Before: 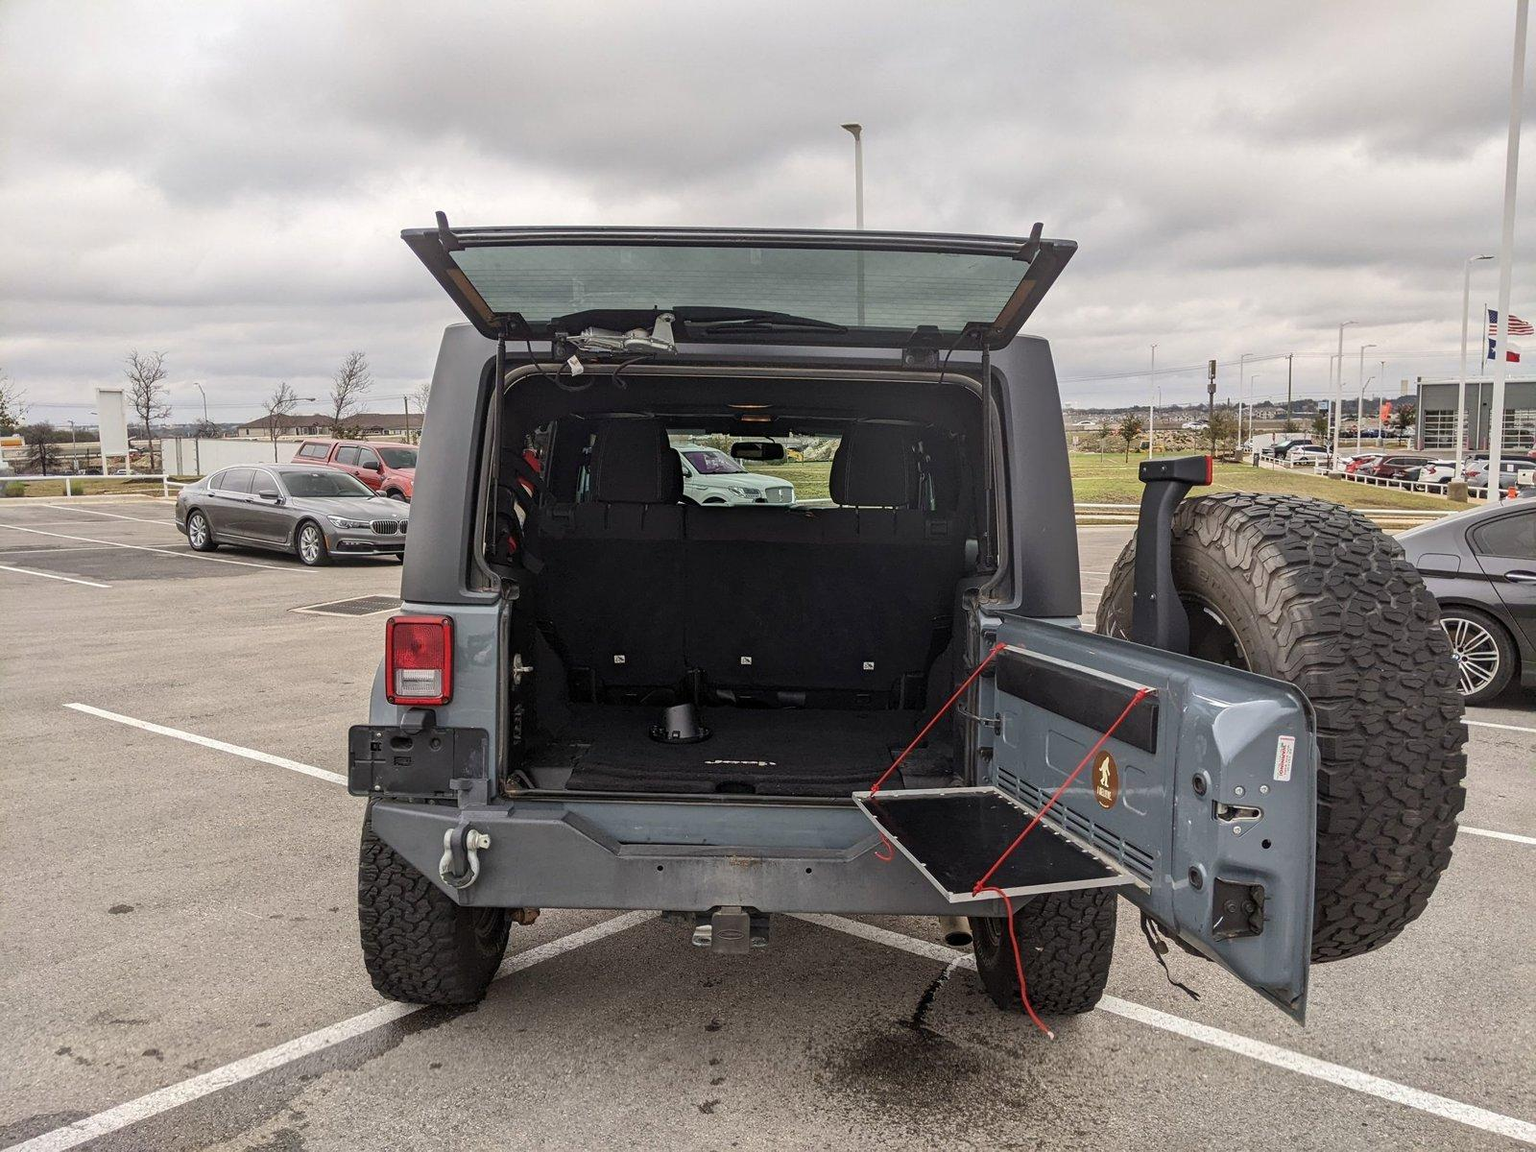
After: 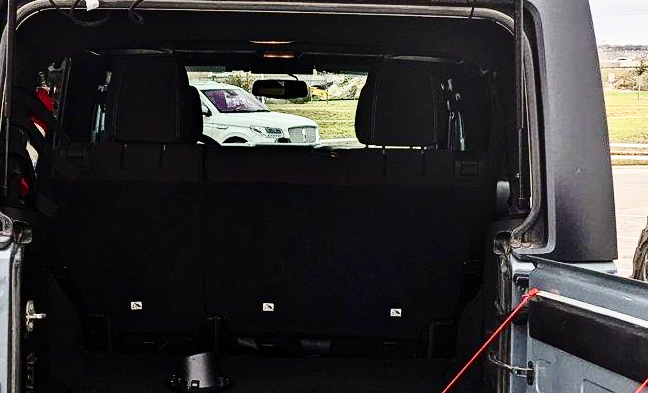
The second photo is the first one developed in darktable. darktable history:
base curve: curves: ch0 [(0, 0) (0.028, 0.03) (0.121, 0.232) (0.46, 0.748) (0.859, 0.968) (1, 1)], preserve colors none
contrast brightness saturation: contrast 0.292
crop: left 31.873%, top 31.757%, right 27.566%, bottom 35.411%
